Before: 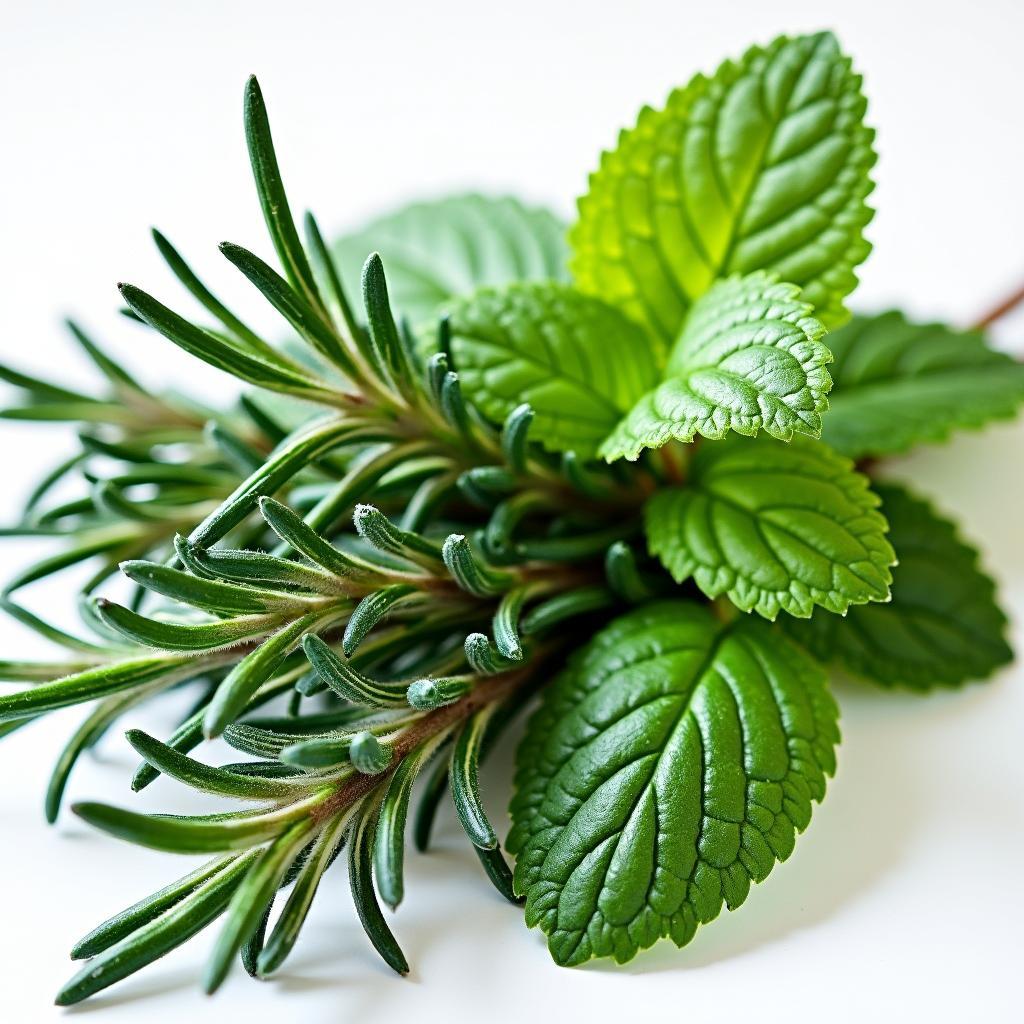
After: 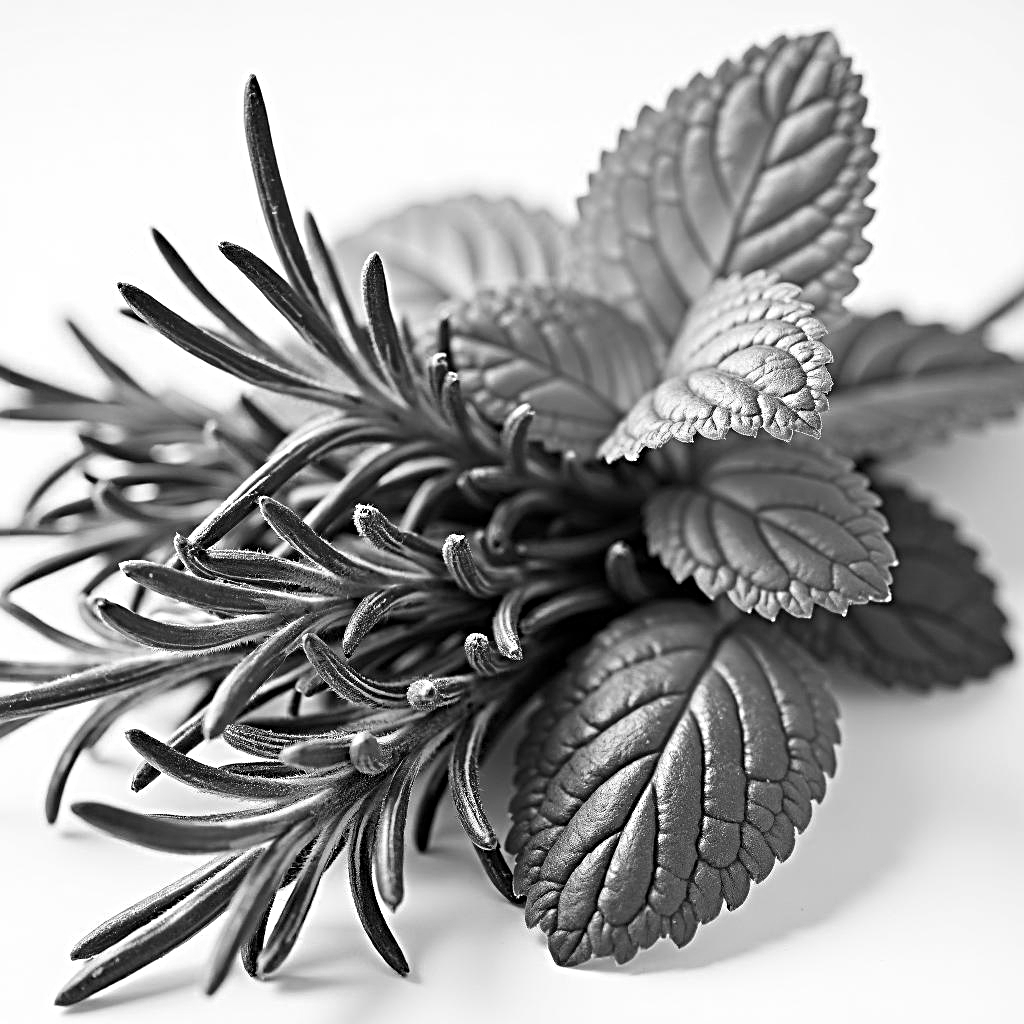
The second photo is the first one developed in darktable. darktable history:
sharpen: radius 3.967
color calibration: output gray [0.31, 0.36, 0.33, 0], x 0.37, y 0.382, temperature 4318.23 K
